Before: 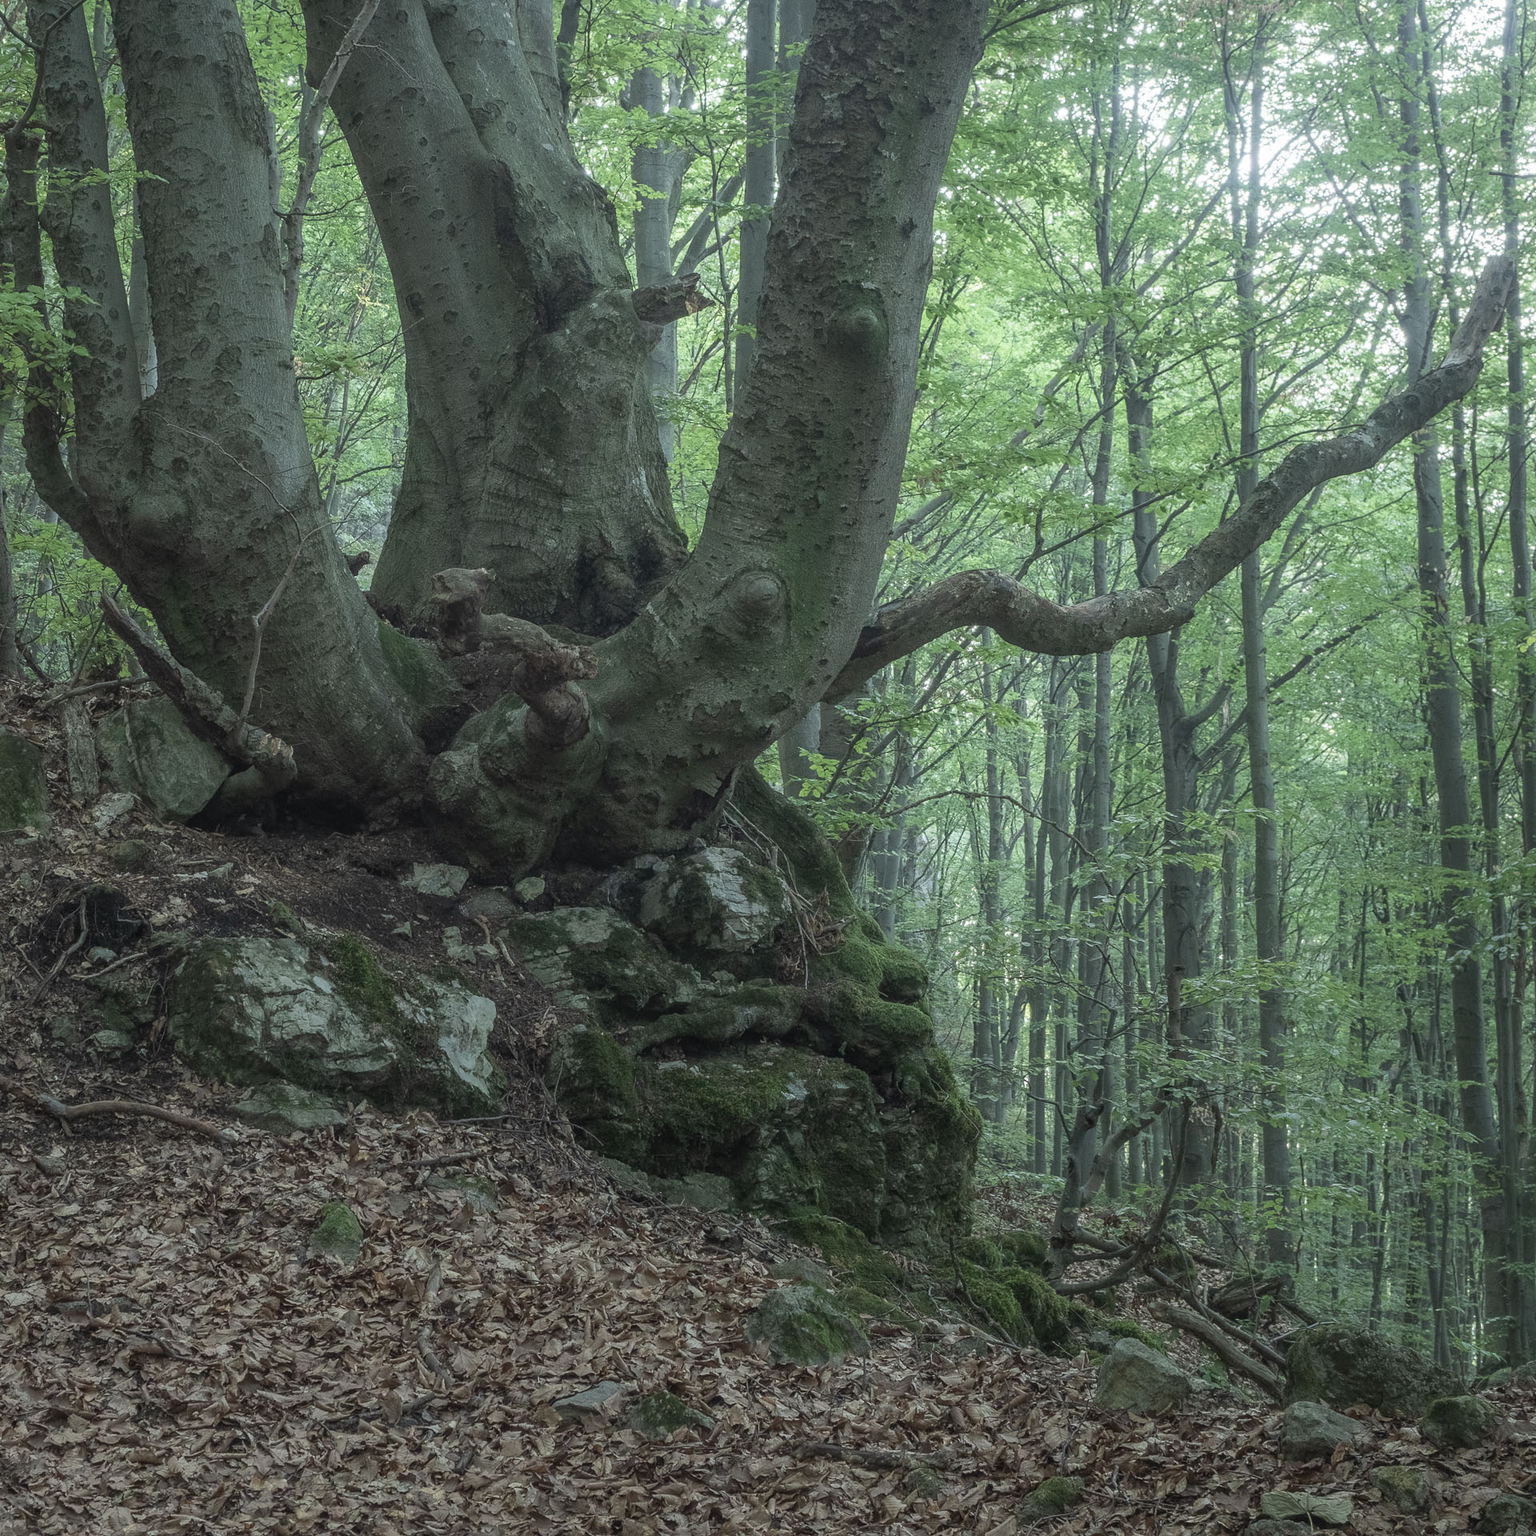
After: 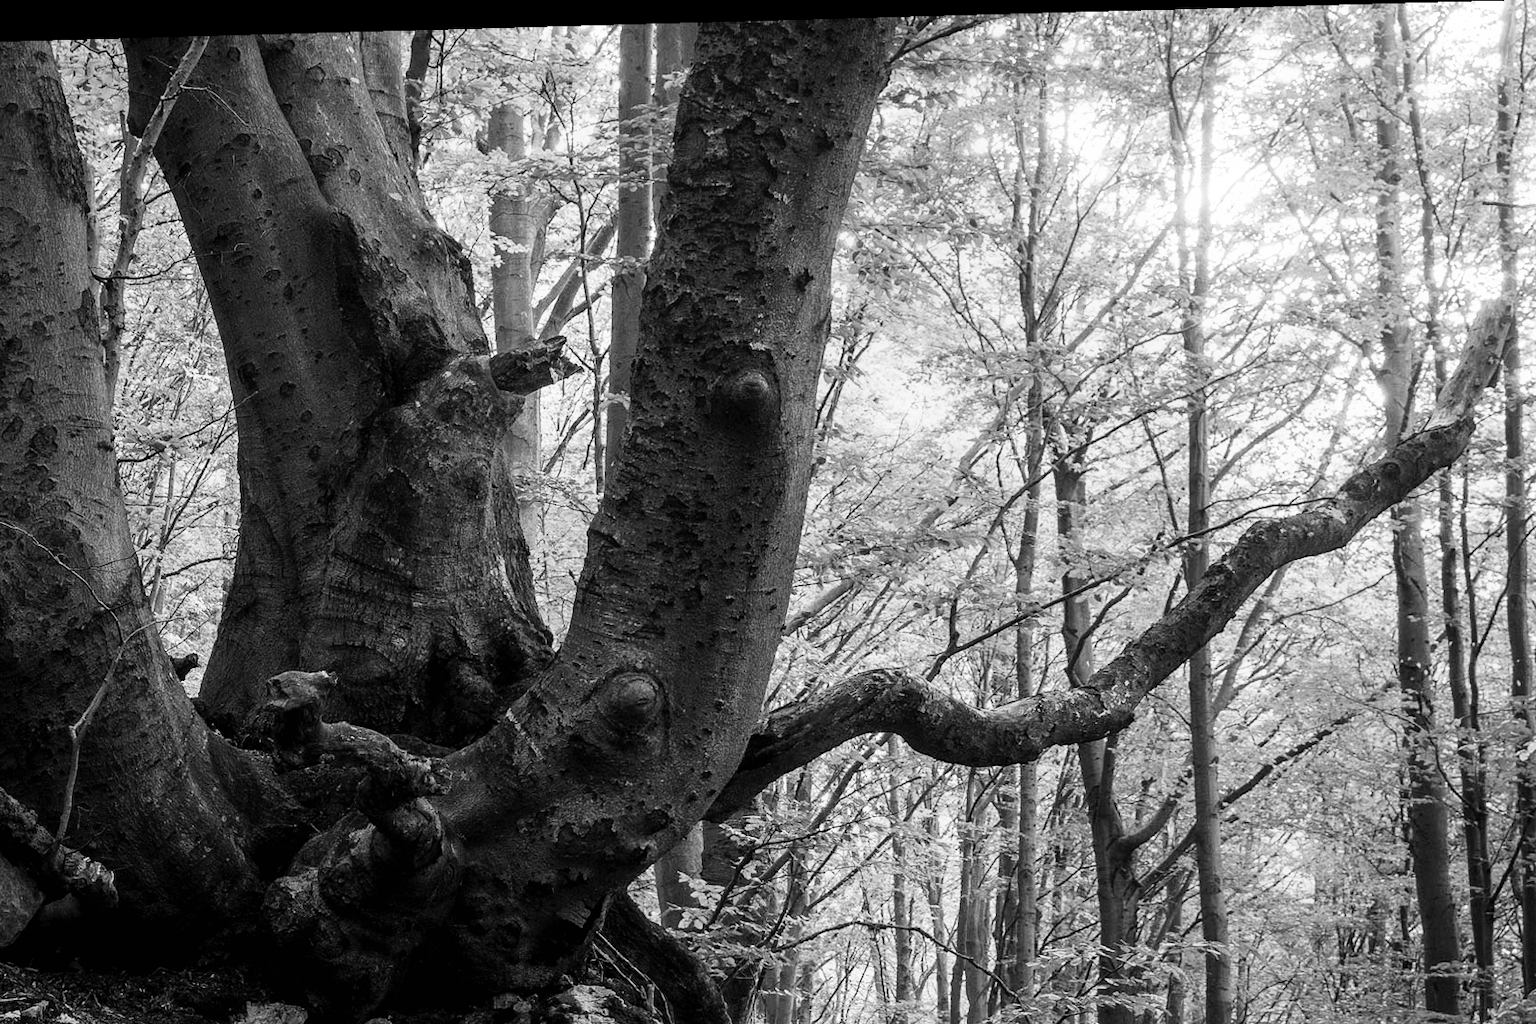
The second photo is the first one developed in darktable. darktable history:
tone curve: curves: ch0 [(0, 0) (0.003, 0.002) (0.011, 0.002) (0.025, 0.002) (0.044, 0.002) (0.069, 0.002) (0.1, 0.003) (0.136, 0.008) (0.177, 0.03) (0.224, 0.058) (0.277, 0.139) (0.335, 0.233) (0.399, 0.363) (0.468, 0.506) (0.543, 0.649) (0.623, 0.781) (0.709, 0.88) (0.801, 0.956) (0.898, 0.994) (1, 1)], preserve colors none
rotate and perspective: lens shift (horizontal) -0.055, automatic cropping off
crop and rotate: left 11.812%, bottom 42.776%
monochrome: size 1
